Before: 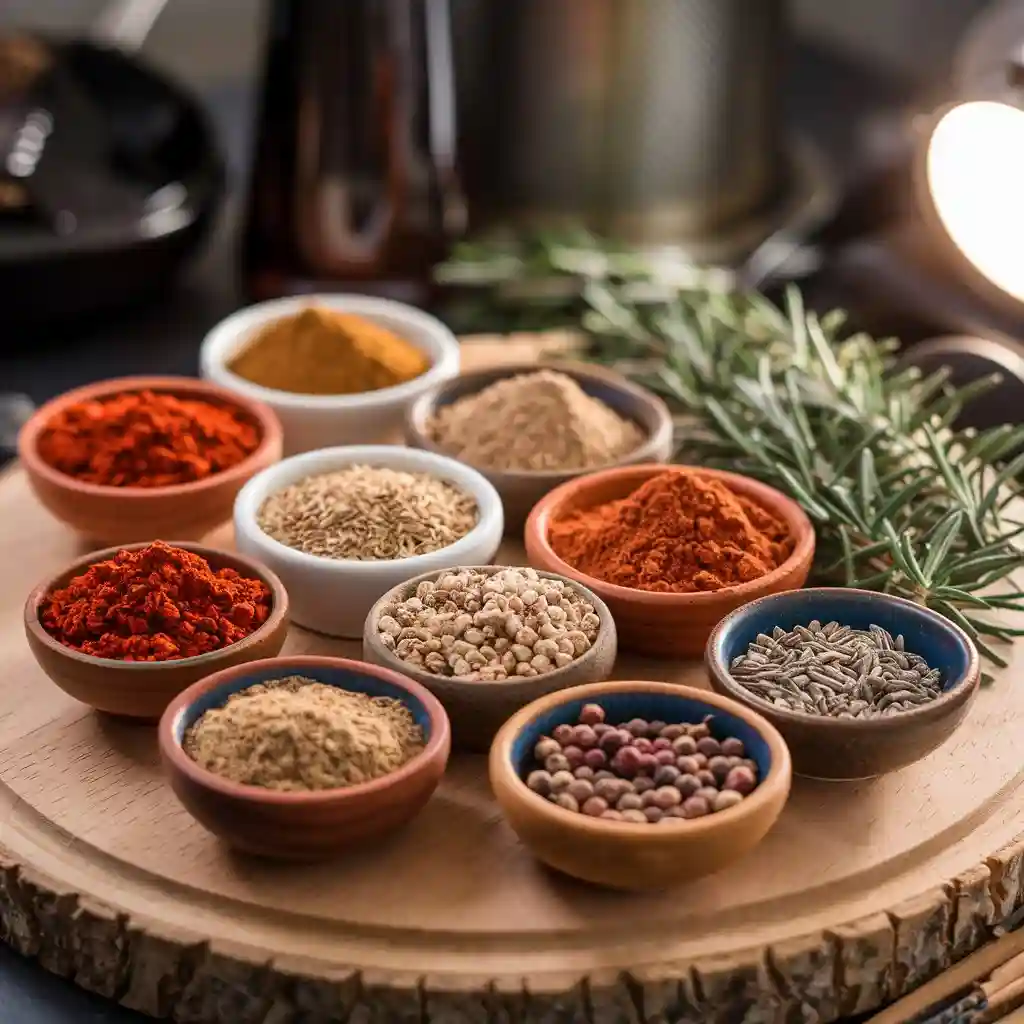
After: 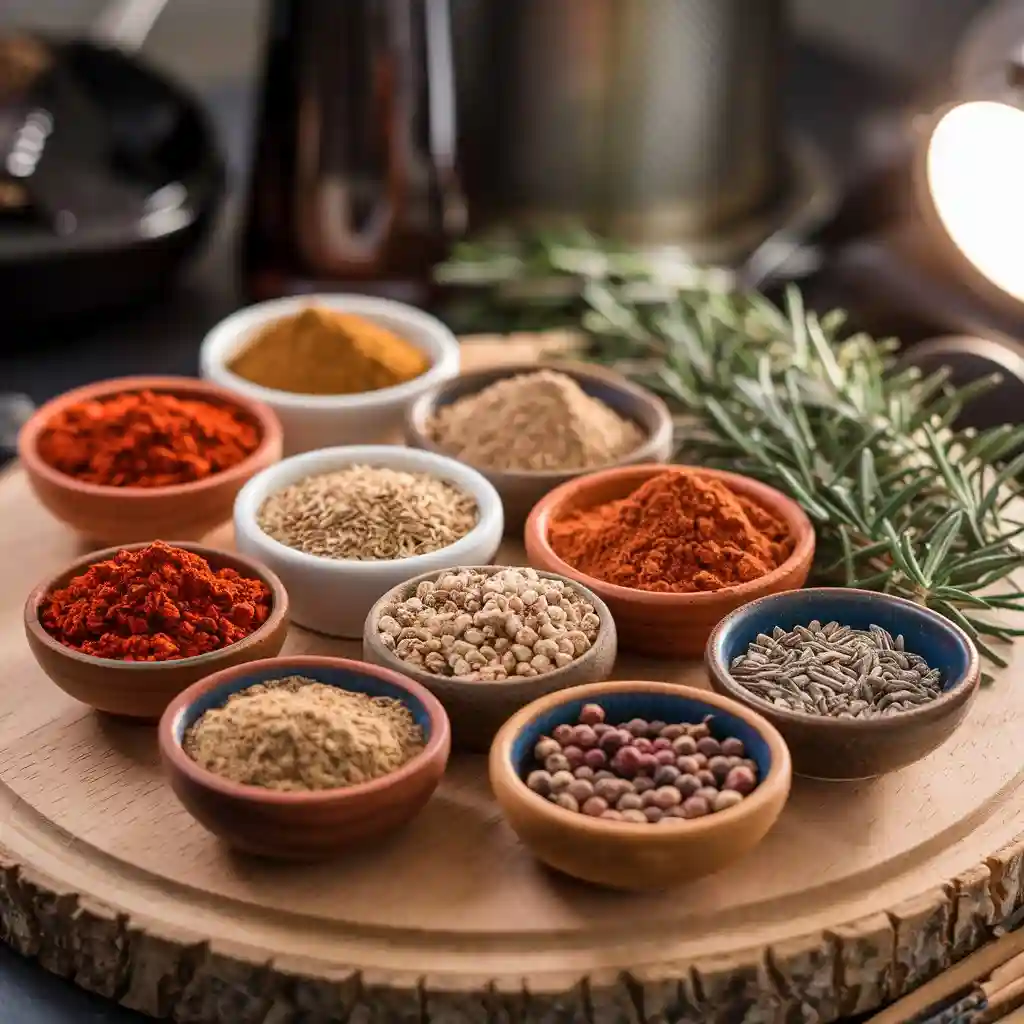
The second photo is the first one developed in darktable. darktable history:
shadows and highlights: shadows 32, highlights -32, soften with gaussian
